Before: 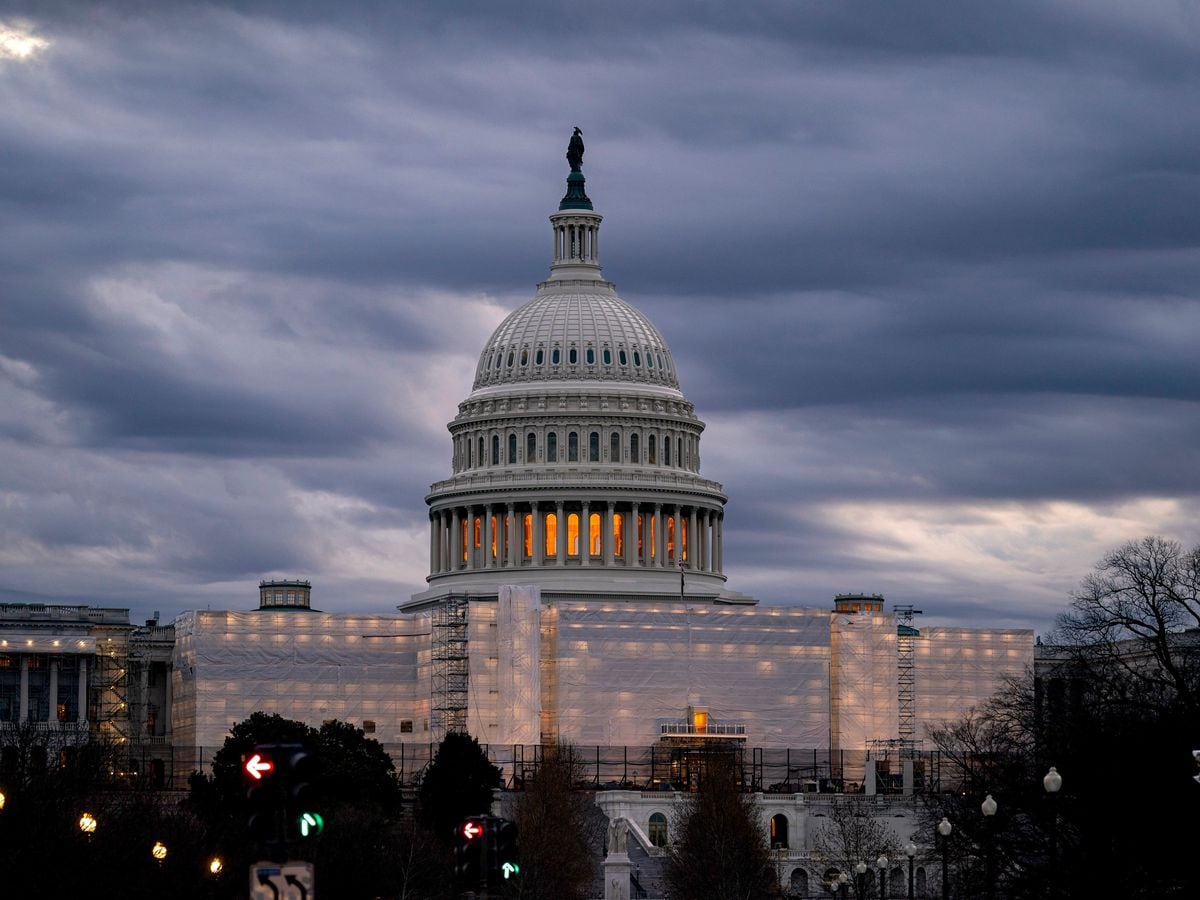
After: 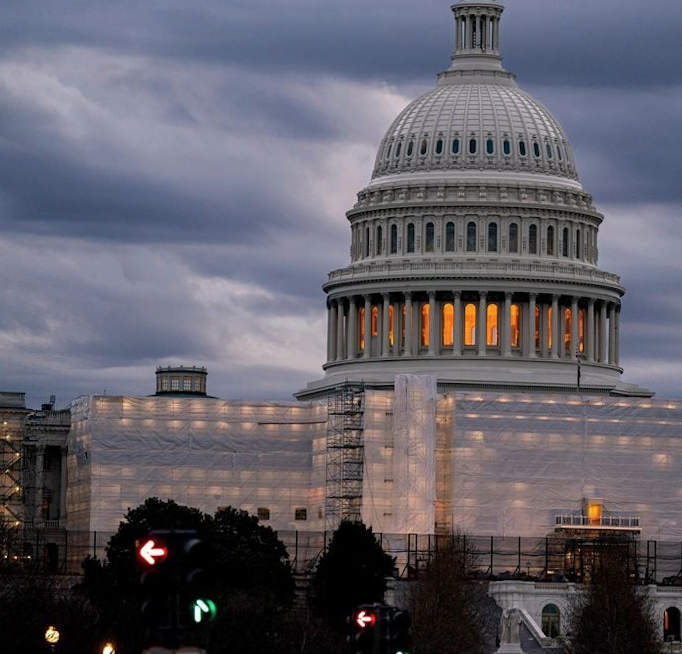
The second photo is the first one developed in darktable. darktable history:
contrast brightness saturation: saturation -0.05
crop: left 8.966%, top 23.852%, right 34.699%, bottom 4.703%
rotate and perspective: rotation 0.8°, automatic cropping off
